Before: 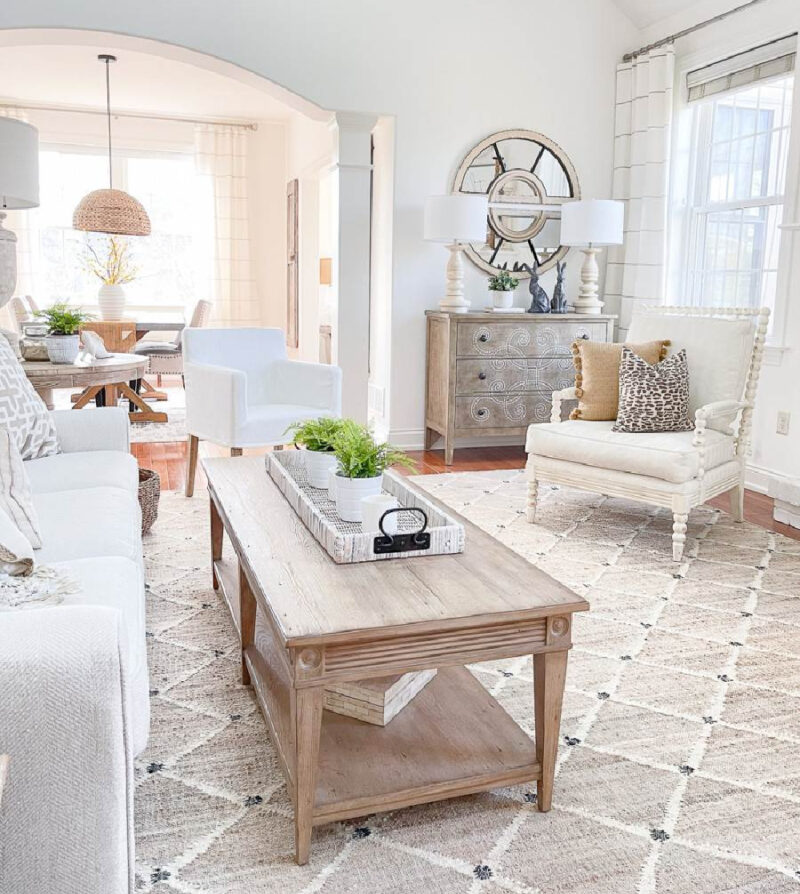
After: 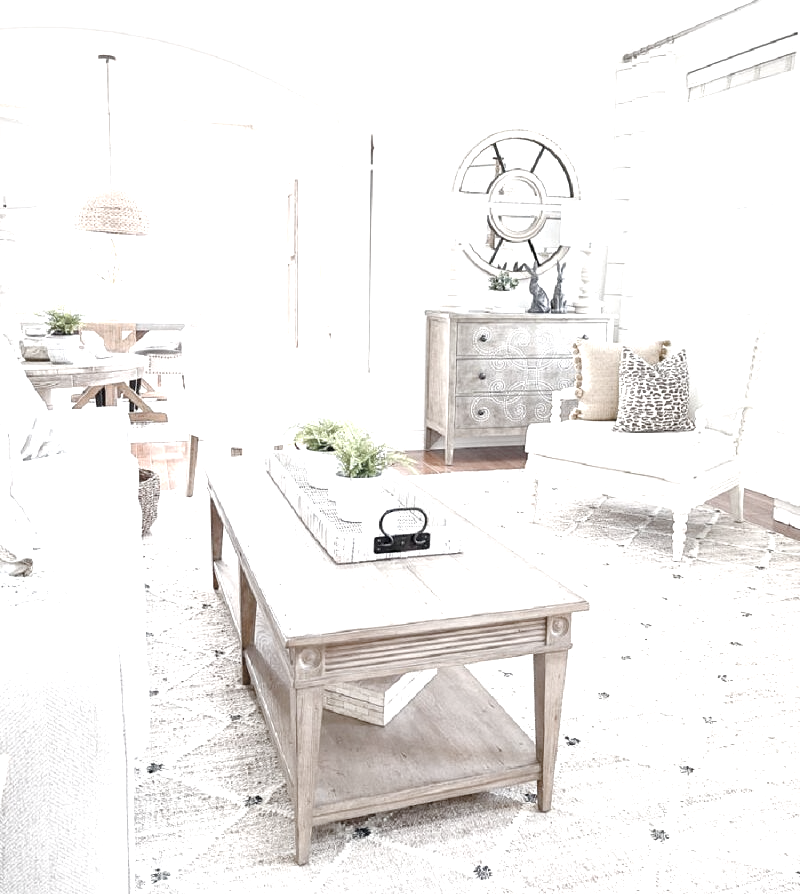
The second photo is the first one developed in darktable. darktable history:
exposure: black level correction 0.001, exposure 1.05 EV, compensate exposure bias true, compensate highlight preservation false
color balance rgb: perceptual saturation grading › global saturation 20%, perceptual saturation grading › highlights -25%, perceptual saturation grading › shadows 50%
color correction: saturation 0.3
